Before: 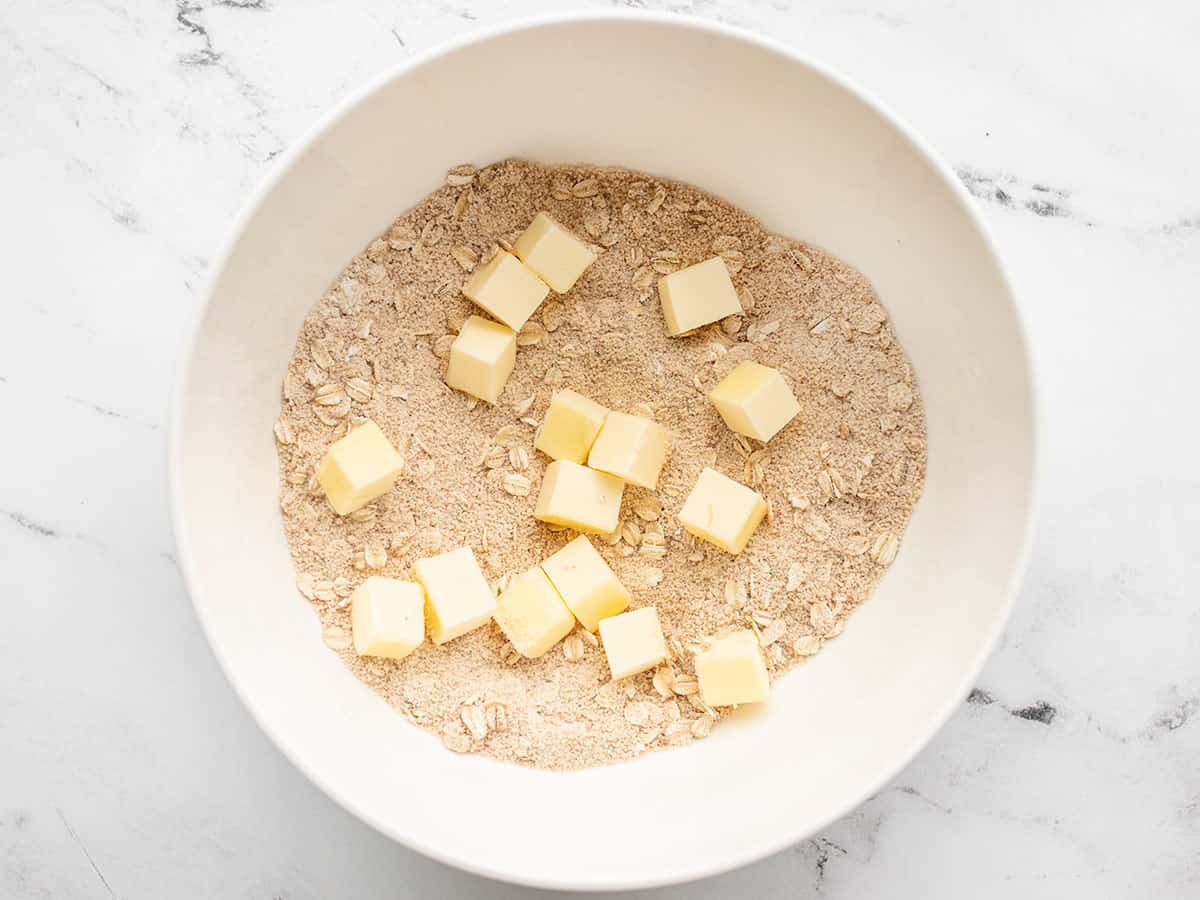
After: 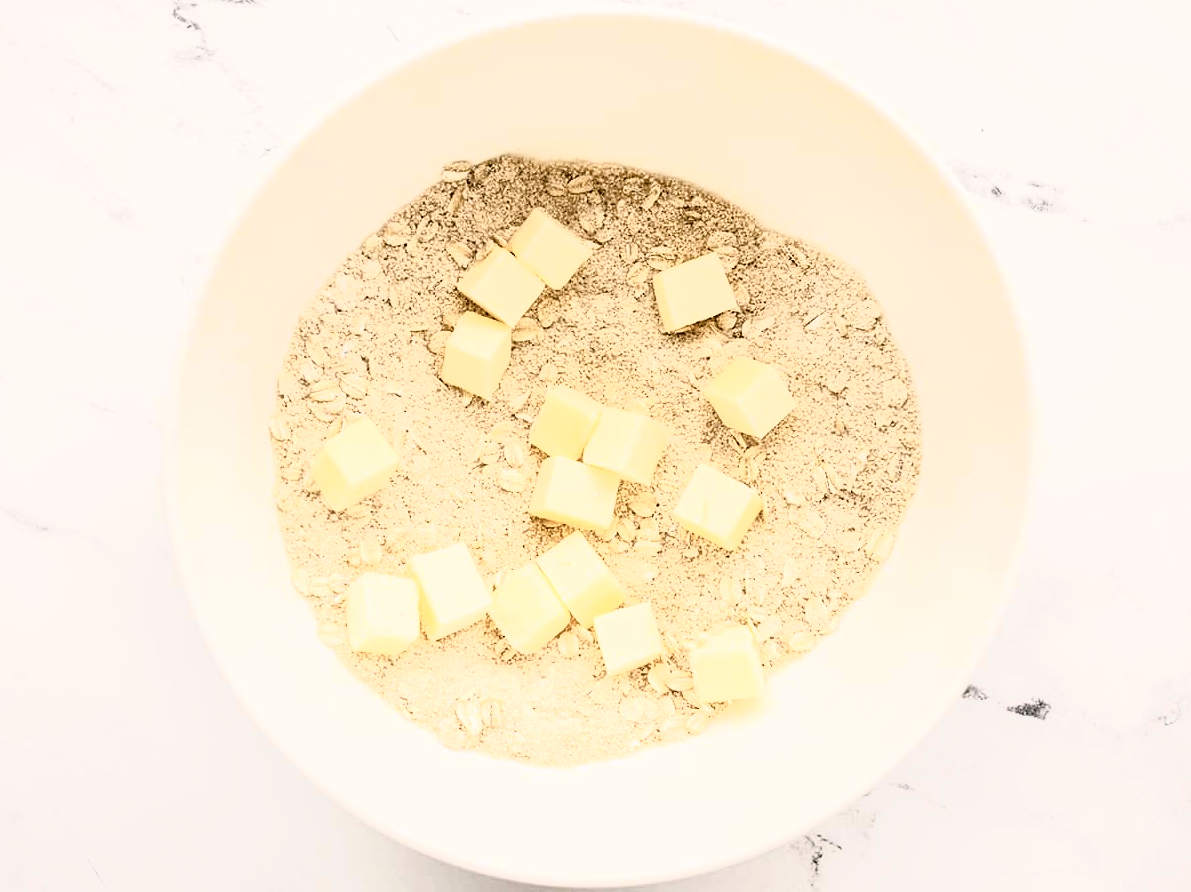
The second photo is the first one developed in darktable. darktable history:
contrast brightness saturation: contrast 0.1, saturation -0.36
color balance rgb: shadows lift › luminance -20%, power › hue 72.24°, highlights gain › luminance 15%, global offset › hue 171.6°, perceptual saturation grading › highlights -30%, perceptual saturation grading › shadows 20%, global vibrance 30%, contrast 10%
crop: left 0.434%, top 0.485%, right 0.244%, bottom 0.386%
tone curve: curves: ch0 [(0, 0.015) (0.091, 0.055) (0.184, 0.159) (0.304, 0.382) (0.492, 0.579) (0.628, 0.755) (0.832, 0.932) (0.984, 0.963)]; ch1 [(0, 0) (0.34, 0.235) (0.493, 0.5) (0.554, 0.56) (0.764, 0.815) (1, 1)]; ch2 [(0, 0) (0.44, 0.458) (0.476, 0.477) (0.542, 0.586) (0.674, 0.724) (1, 1)], color space Lab, independent channels, preserve colors none
